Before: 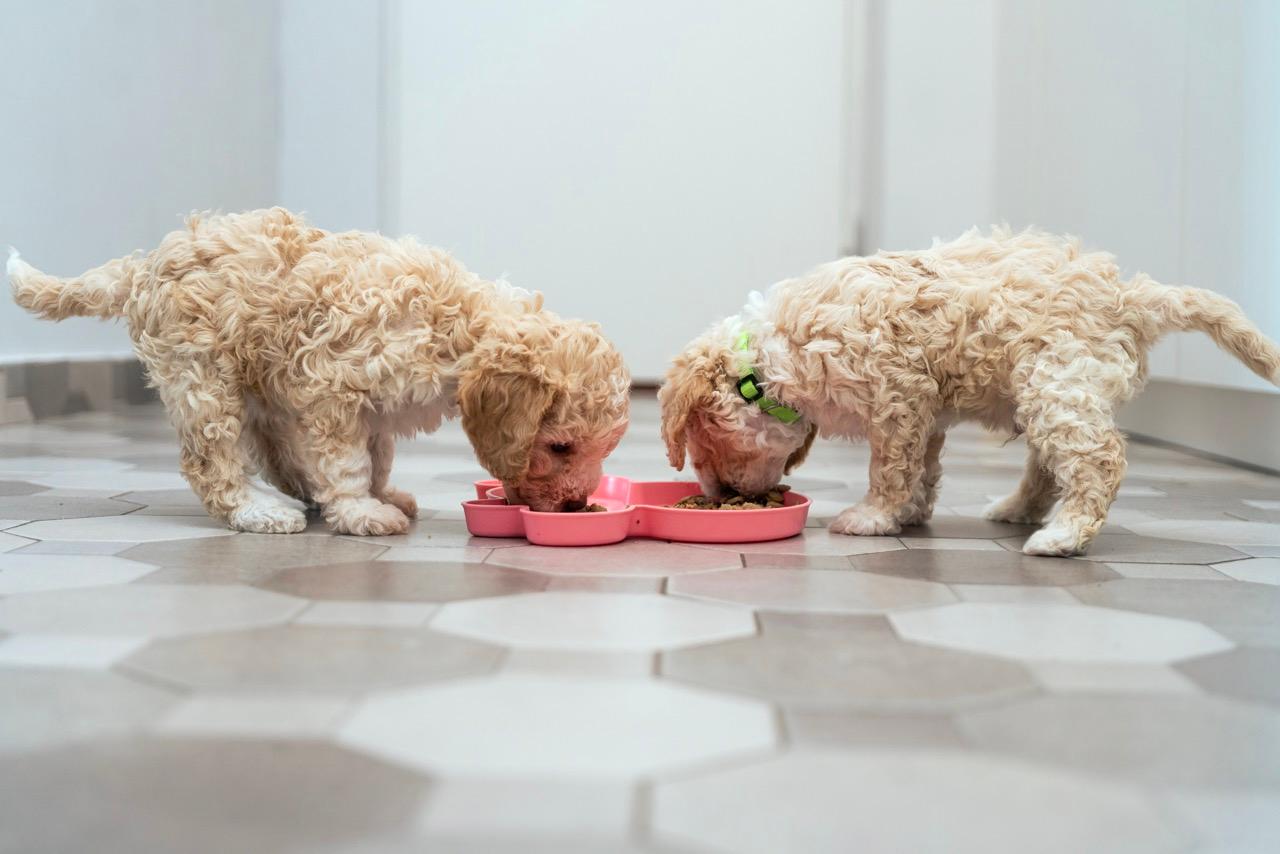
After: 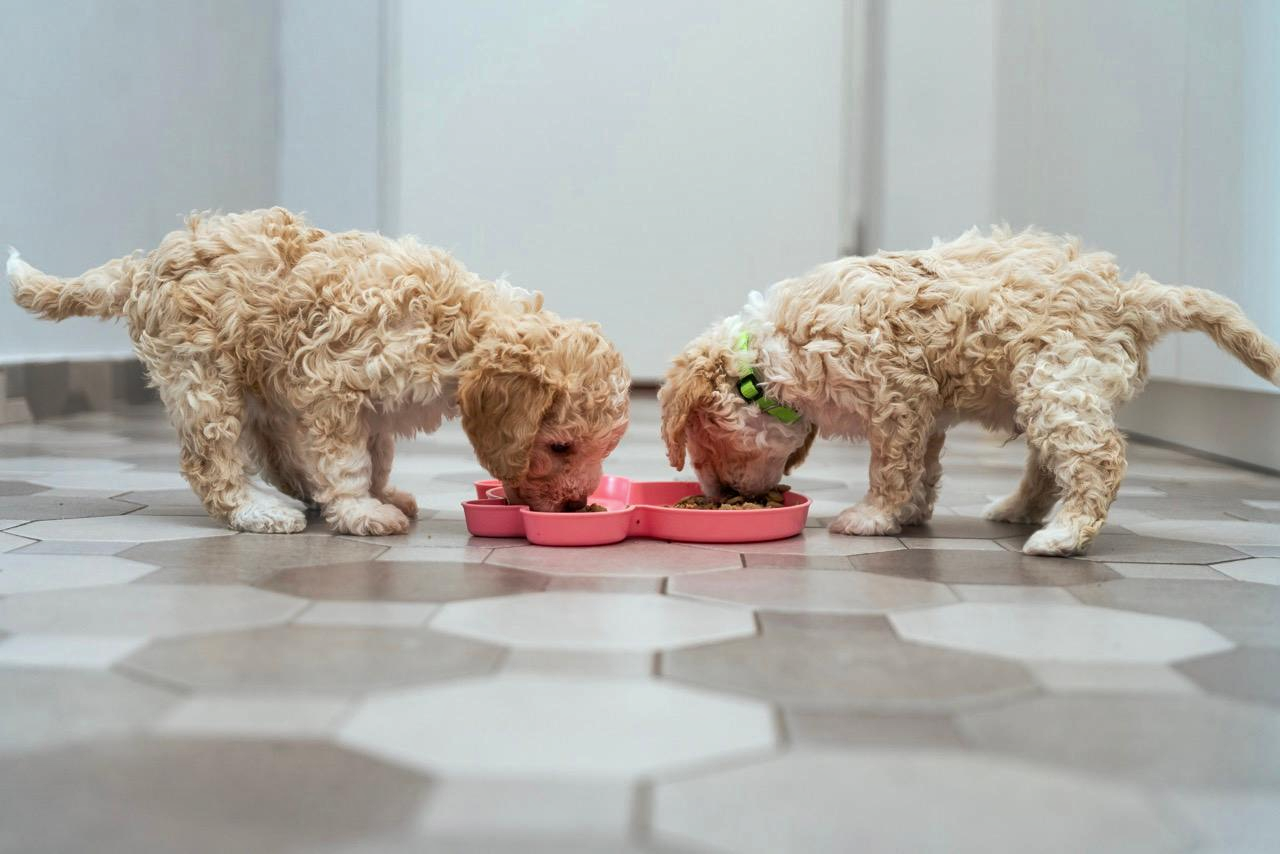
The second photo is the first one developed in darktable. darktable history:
shadows and highlights: soften with gaussian
tone equalizer: -7 EV 0.121 EV, edges refinement/feathering 500, mask exposure compensation -1.57 EV, preserve details no
